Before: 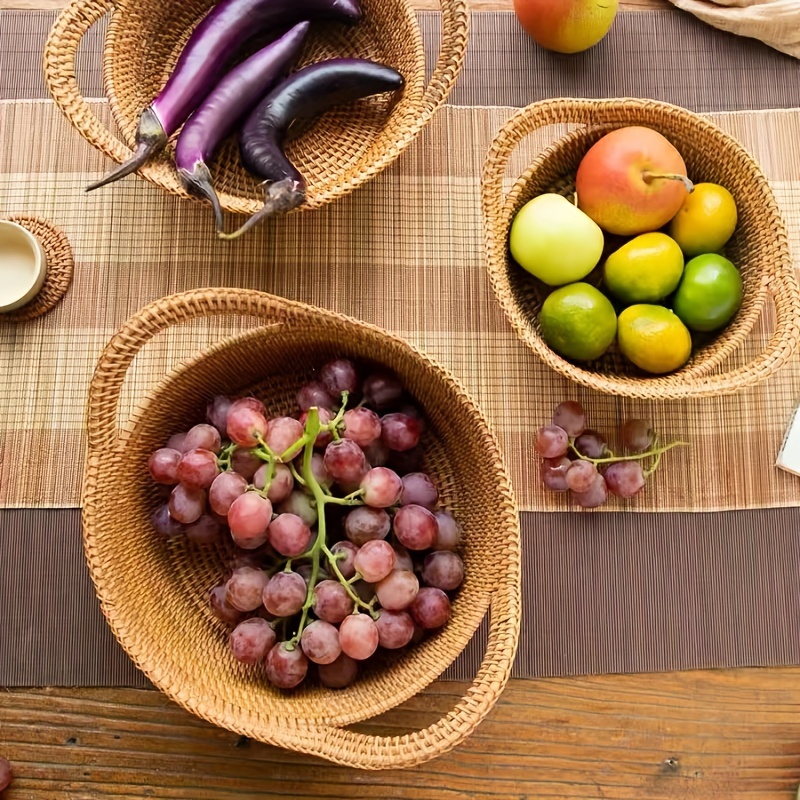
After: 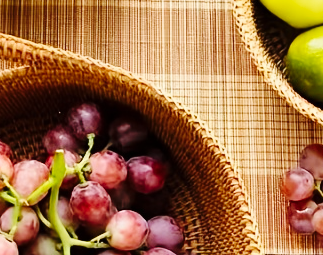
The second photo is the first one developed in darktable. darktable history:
crop: left 31.751%, top 32.172%, right 27.8%, bottom 35.83%
base curve: curves: ch0 [(0, 0) (0.036, 0.025) (0.121, 0.166) (0.206, 0.329) (0.605, 0.79) (1, 1)], preserve colors none
